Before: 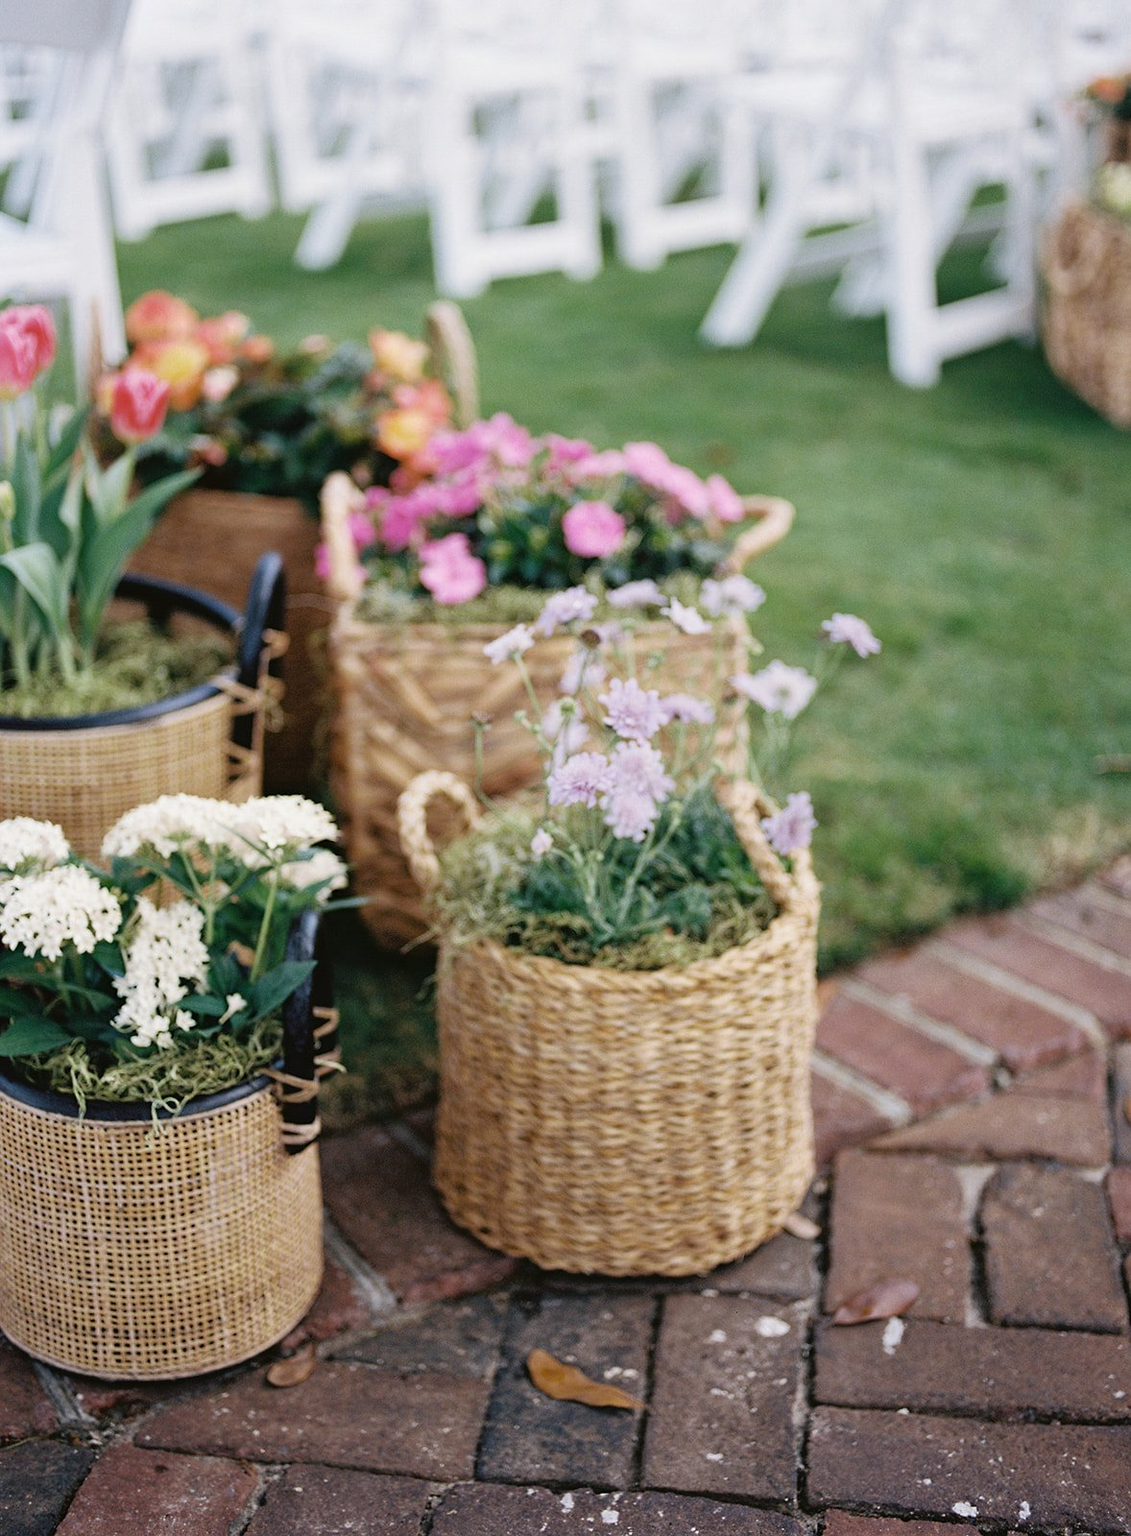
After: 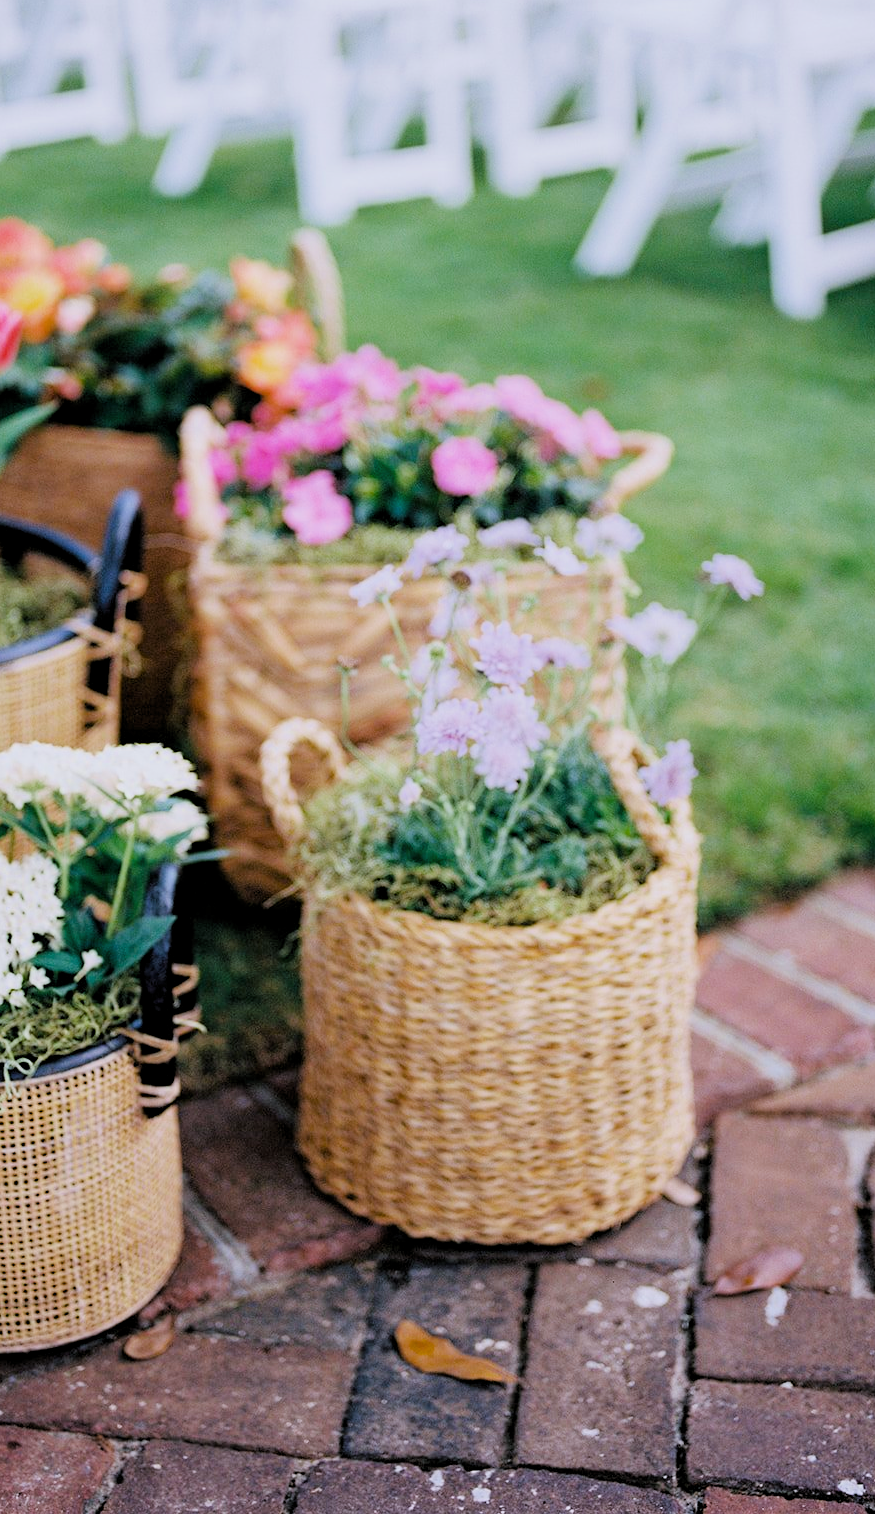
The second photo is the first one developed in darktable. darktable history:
shadows and highlights: radius 329.58, shadows 53.68, highlights -98.24, compress 94.23%, soften with gaussian
filmic rgb: black relative exposure -7.65 EV, white relative exposure 4.56 EV, hardness 3.61, iterations of high-quality reconstruction 10
crop and rotate: left 13.074%, top 5.362%, right 12.612%
color calibration: illuminant as shot in camera, x 0.358, y 0.373, temperature 4628.91 K
levels: gray 59.37%, levels [0.026, 0.507, 0.987]
color balance rgb: highlights gain › luminance 14.764%, perceptual saturation grading › global saturation 19.483%, perceptual brilliance grading › global brilliance 9.43%, perceptual brilliance grading › shadows 15.213%, global vibrance 20%
